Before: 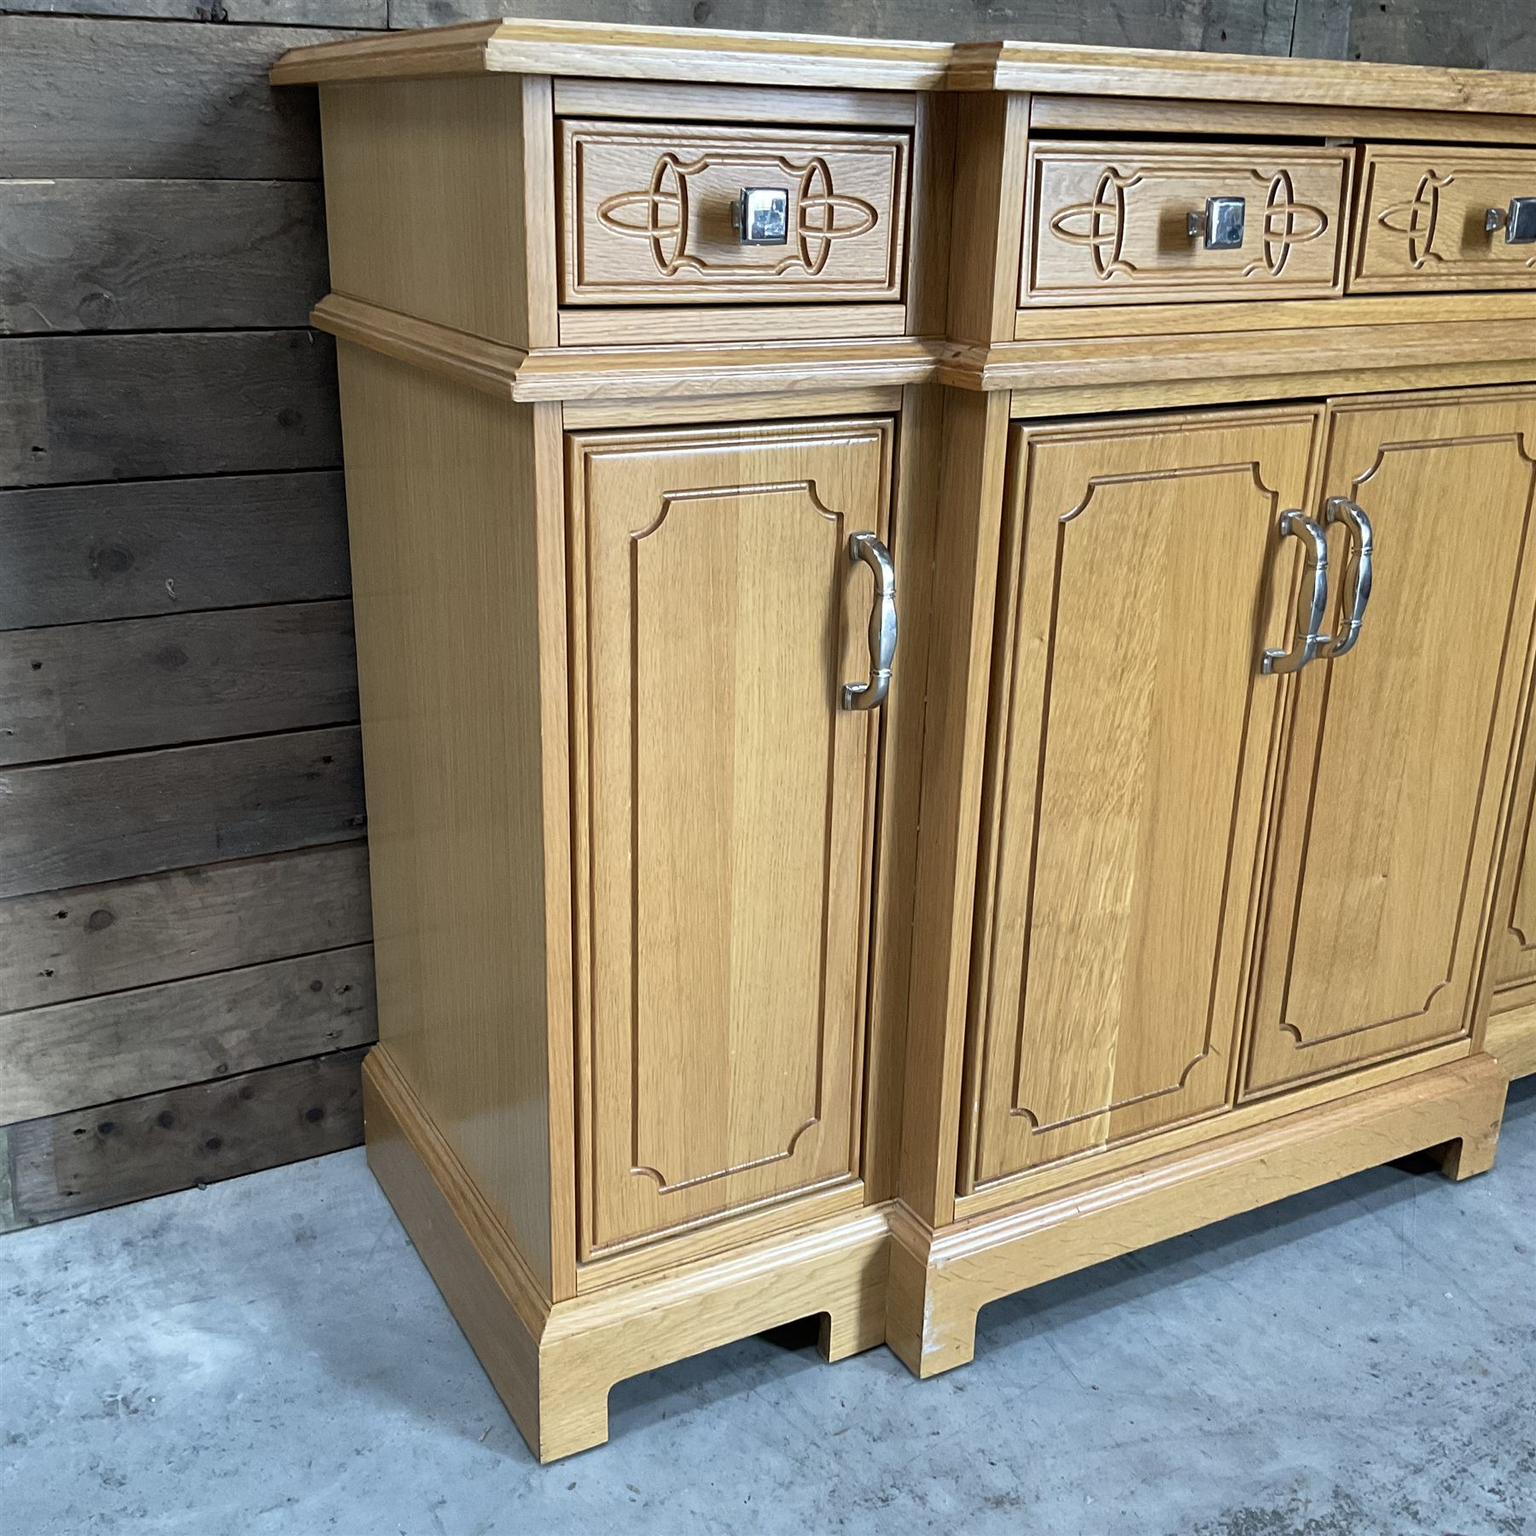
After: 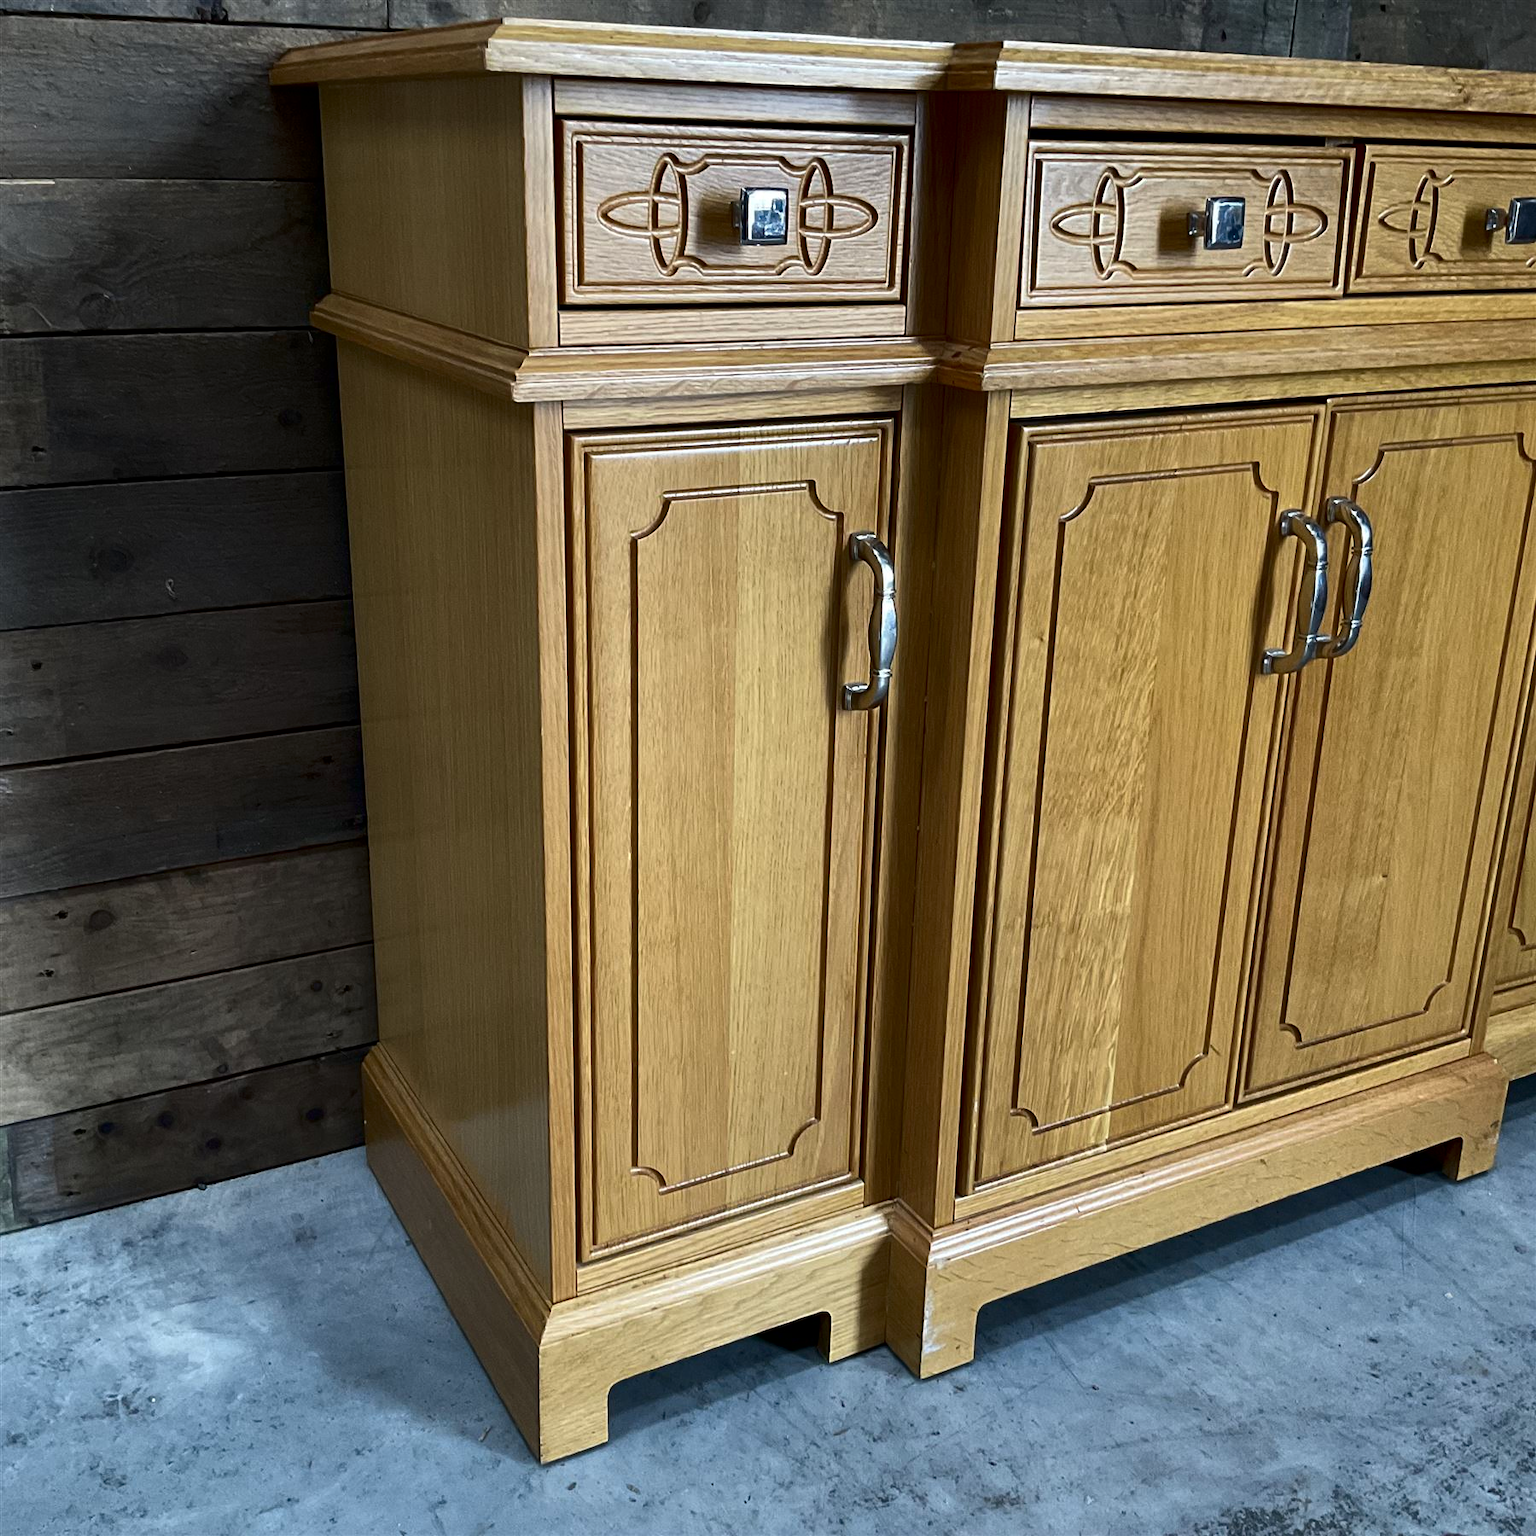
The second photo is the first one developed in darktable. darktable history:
contrast brightness saturation: contrast 0.1, brightness -0.26, saturation 0.14
tone equalizer: on, module defaults
